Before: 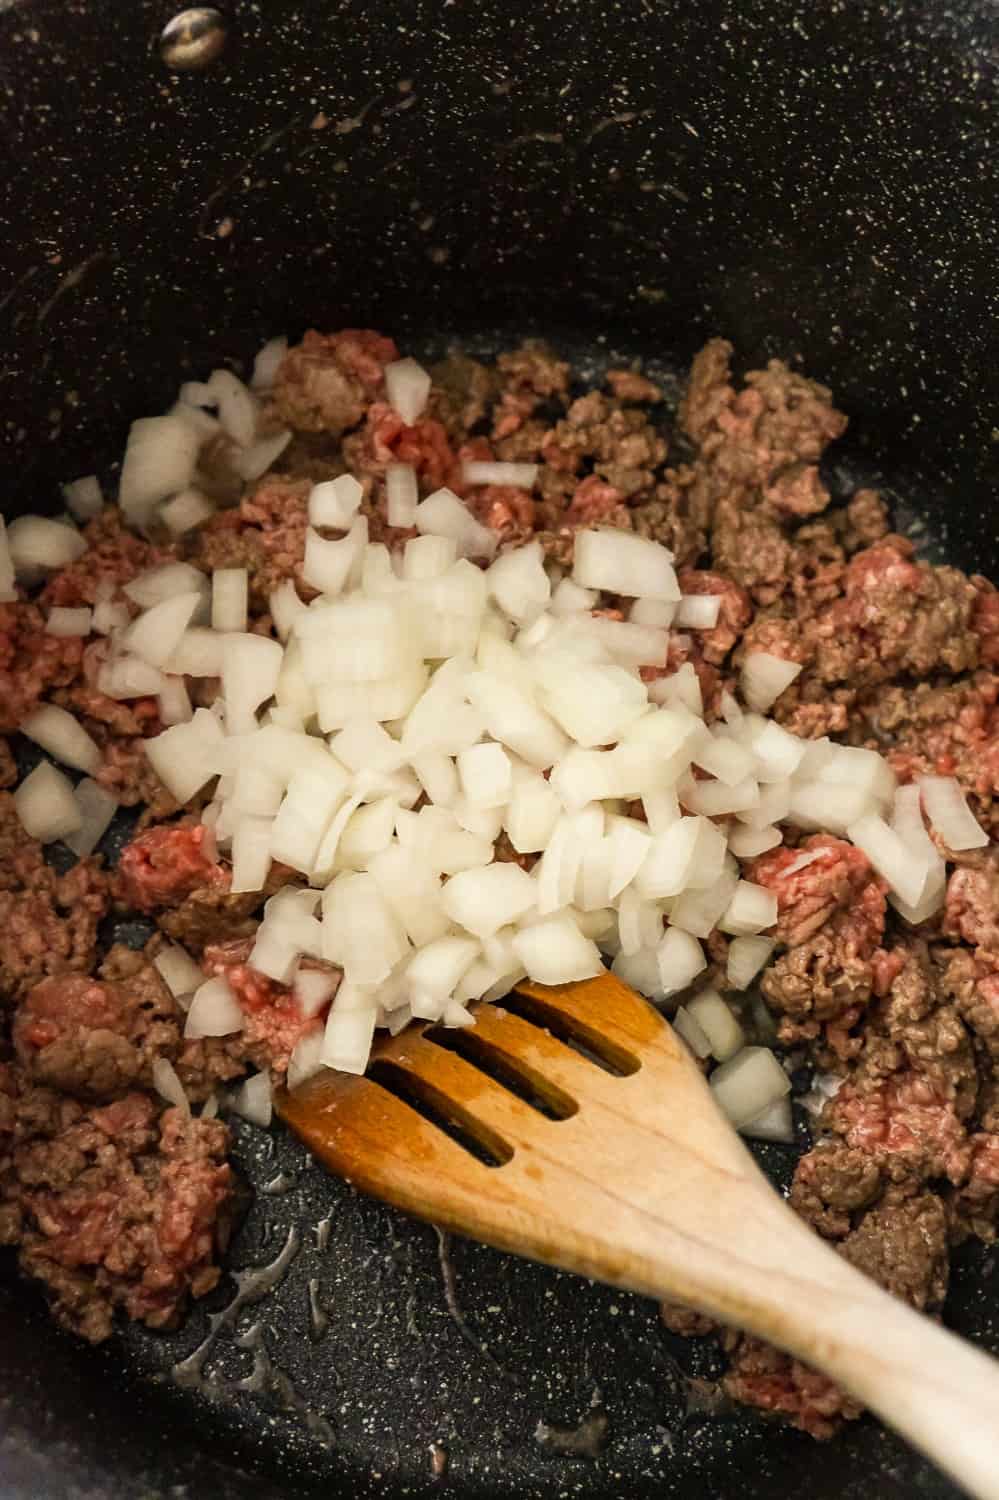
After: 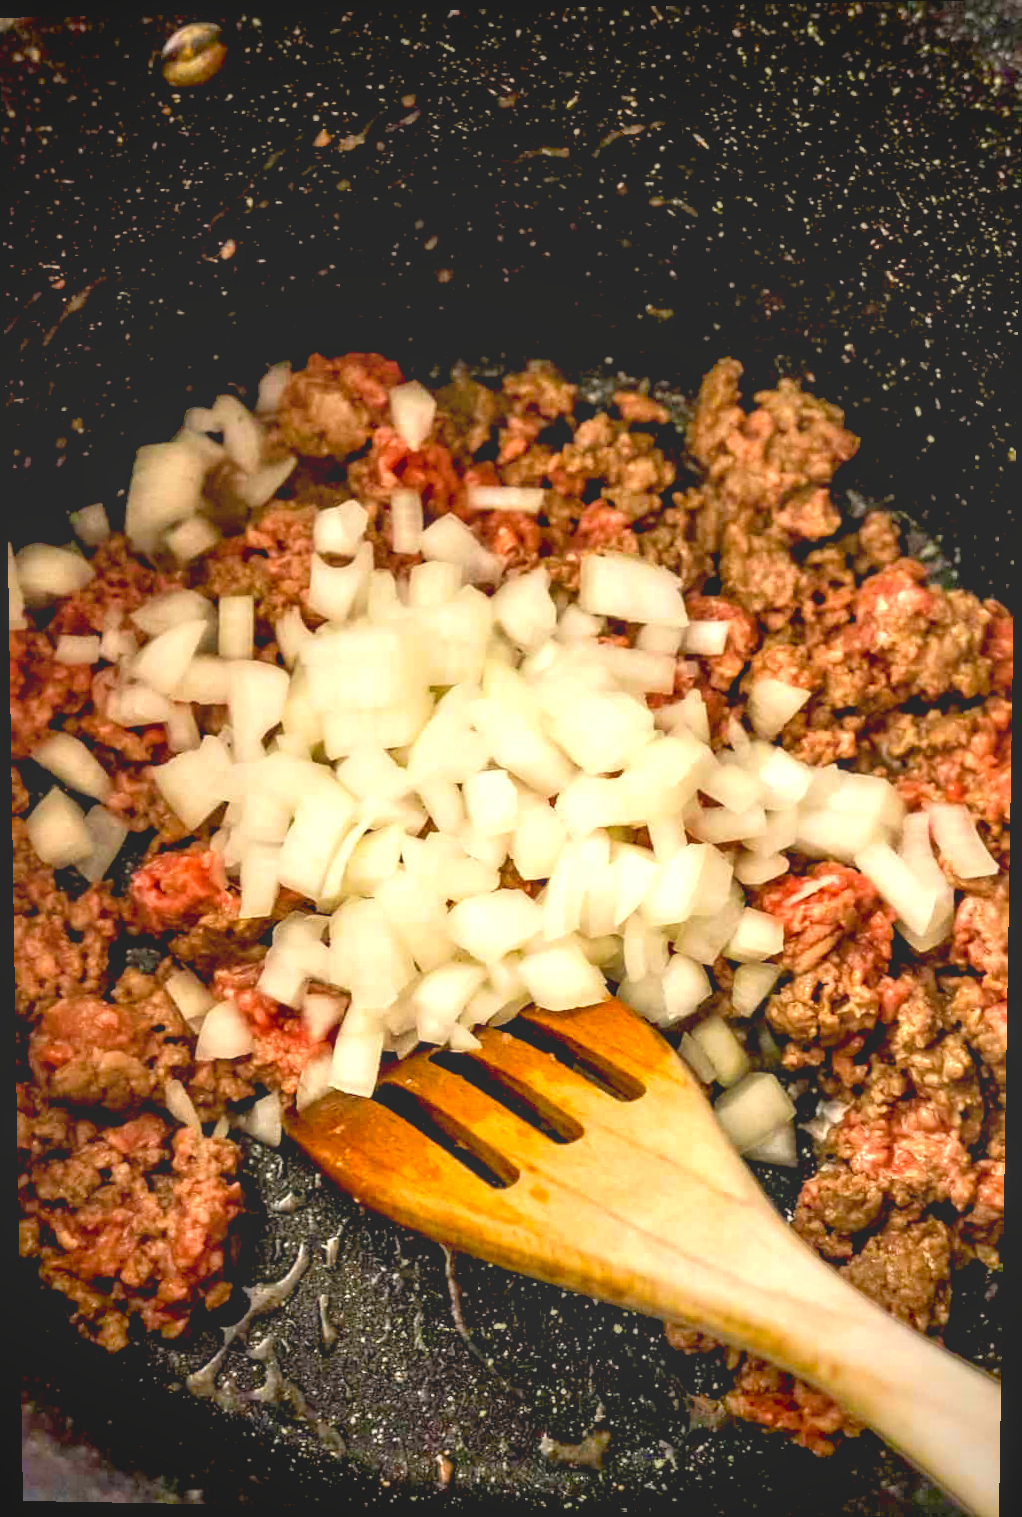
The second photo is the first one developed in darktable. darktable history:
exposure: black level correction 0.011, exposure 1.088 EV, compensate exposure bias true, compensate highlight preservation false
vignetting: fall-off start 88.53%, fall-off radius 44.2%, saturation 0.376, width/height ratio 1.161
local contrast: on, module defaults
contrast equalizer: y [[0.514, 0.573, 0.581, 0.508, 0.5, 0.5], [0.5 ×6], [0.5 ×6], [0 ×6], [0 ×6]]
rotate and perspective: lens shift (vertical) 0.048, lens shift (horizontal) -0.024, automatic cropping off
color balance rgb: shadows lift › chroma 2%, shadows lift › hue 50°, power › hue 60°, highlights gain › chroma 1%, highlights gain › hue 60°, global offset › luminance 0.25%, global vibrance 30%
contrast brightness saturation: contrast -0.28
